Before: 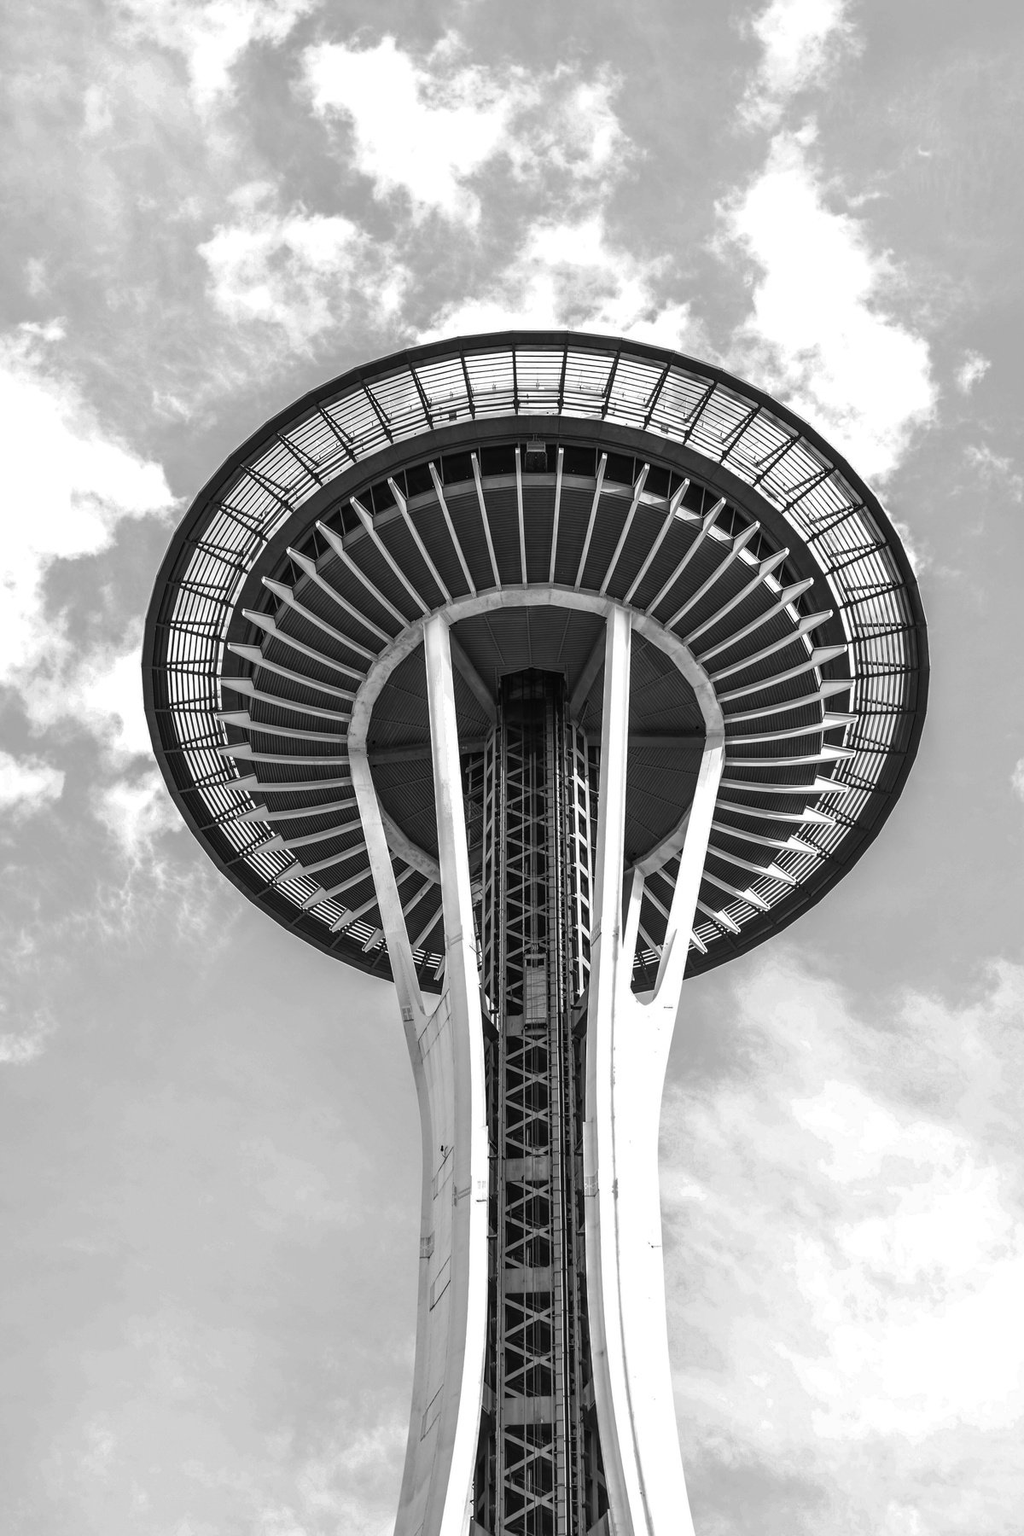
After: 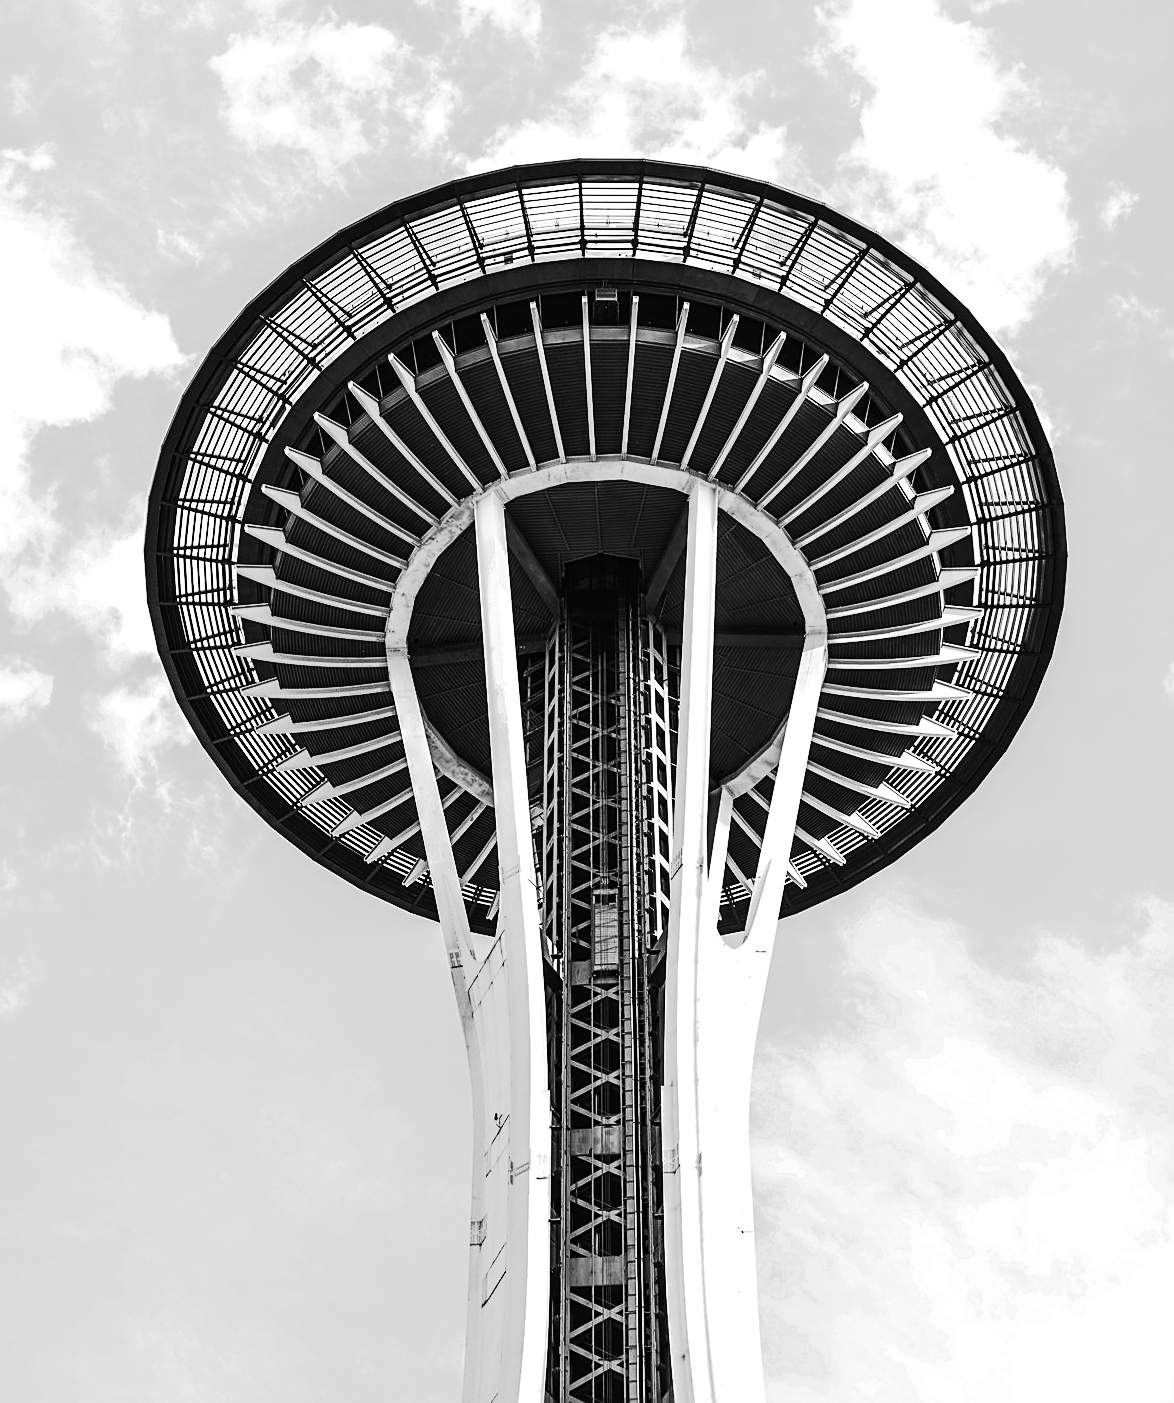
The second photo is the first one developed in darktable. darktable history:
contrast brightness saturation: contrast 0.202, brightness 0.195, saturation 0.812
crop and rotate: left 1.9%, top 12.724%, right 0.208%, bottom 9.284%
tone curve: curves: ch0 [(0, 0) (0.003, 0.006) (0.011, 0.006) (0.025, 0.008) (0.044, 0.014) (0.069, 0.02) (0.1, 0.025) (0.136, 0.037) (0.177, 0.053) (0.224, 0.086) (0.277, 0.13) (0.335, 0.189) (0.399, 0.253) (0.468, 0.375) (0.543, 0.521) (0.623, 0.671) (0.709, 0.789) (0.801, 0.841) (0.898, 0.889) (1, 1)], preserve colors none
sharpen: on, module defaults
